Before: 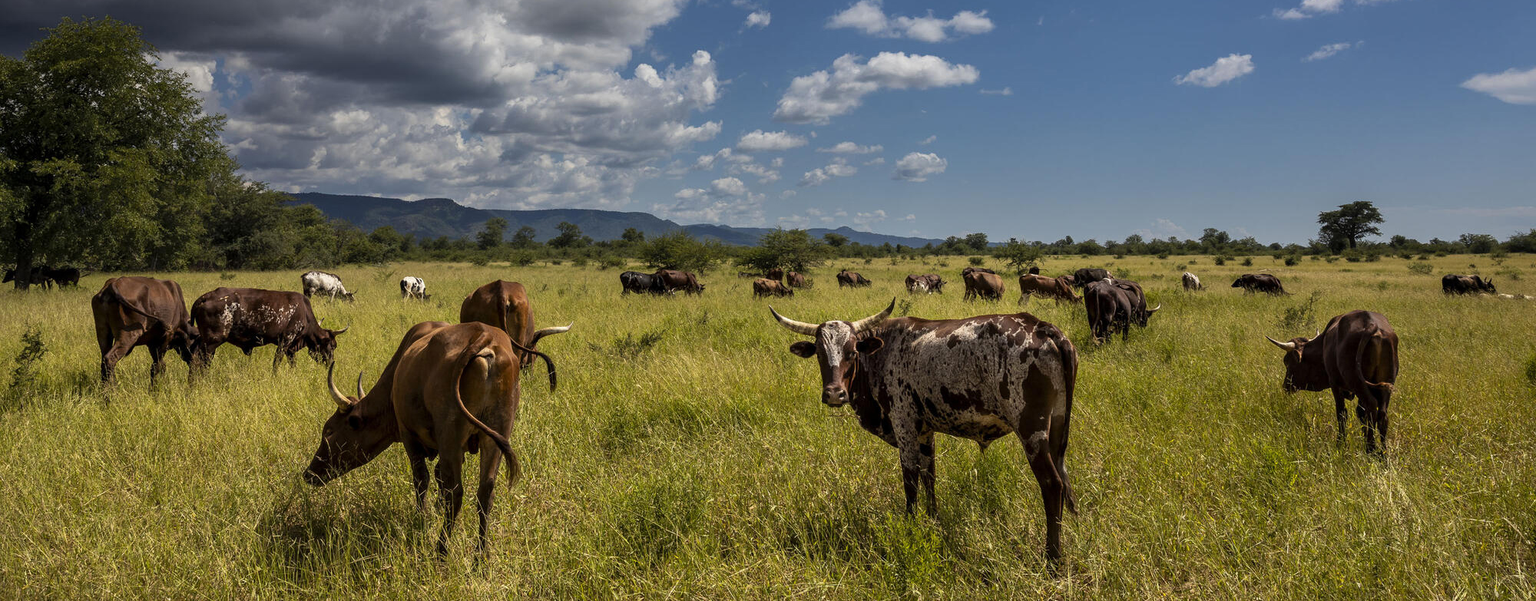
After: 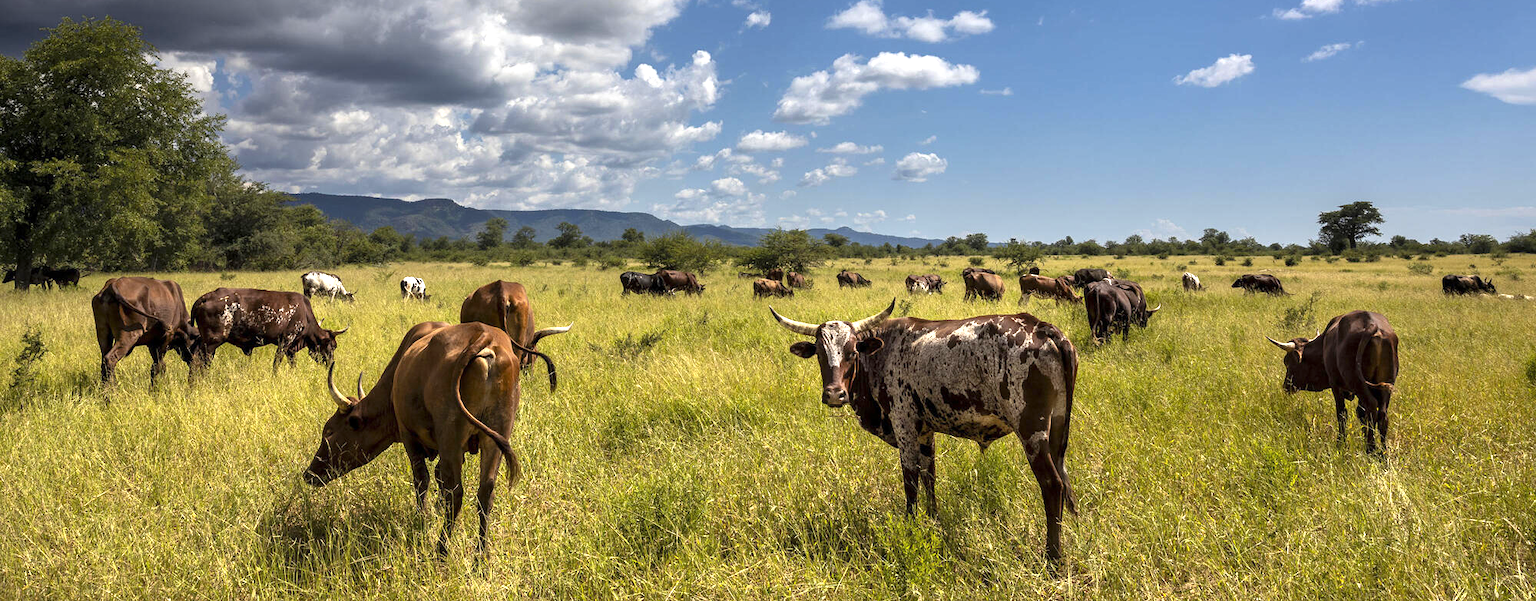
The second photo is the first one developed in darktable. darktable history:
exposure: exposure 0.921 EV, compensate highlight preservation false
tone equalizer: on, module defaults
